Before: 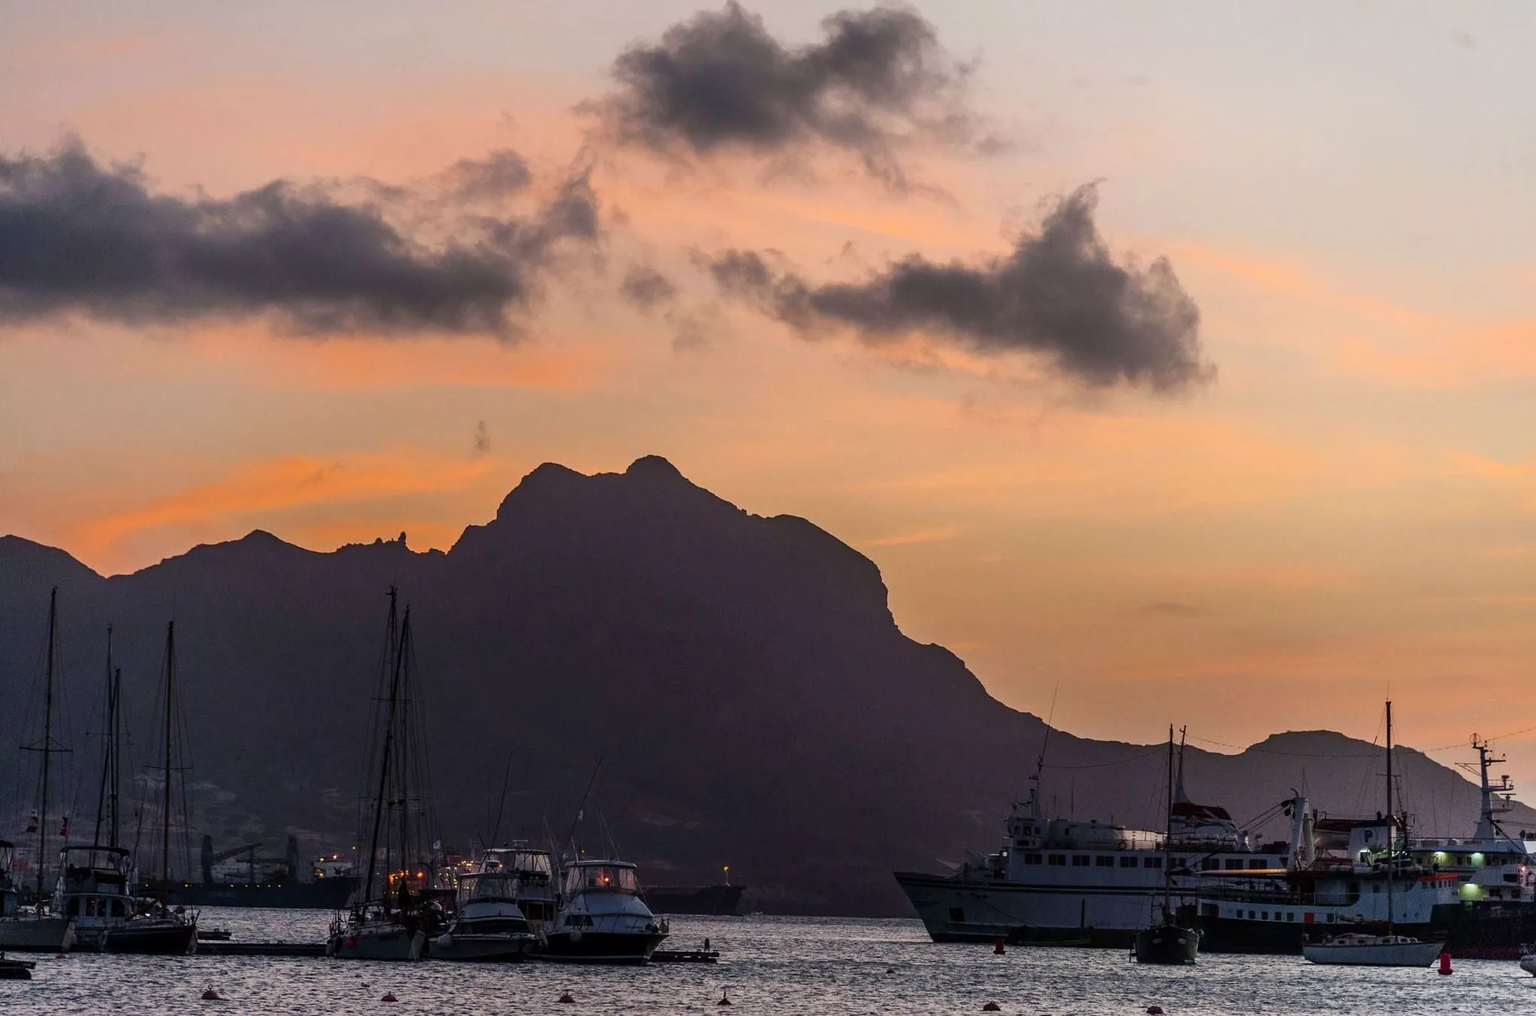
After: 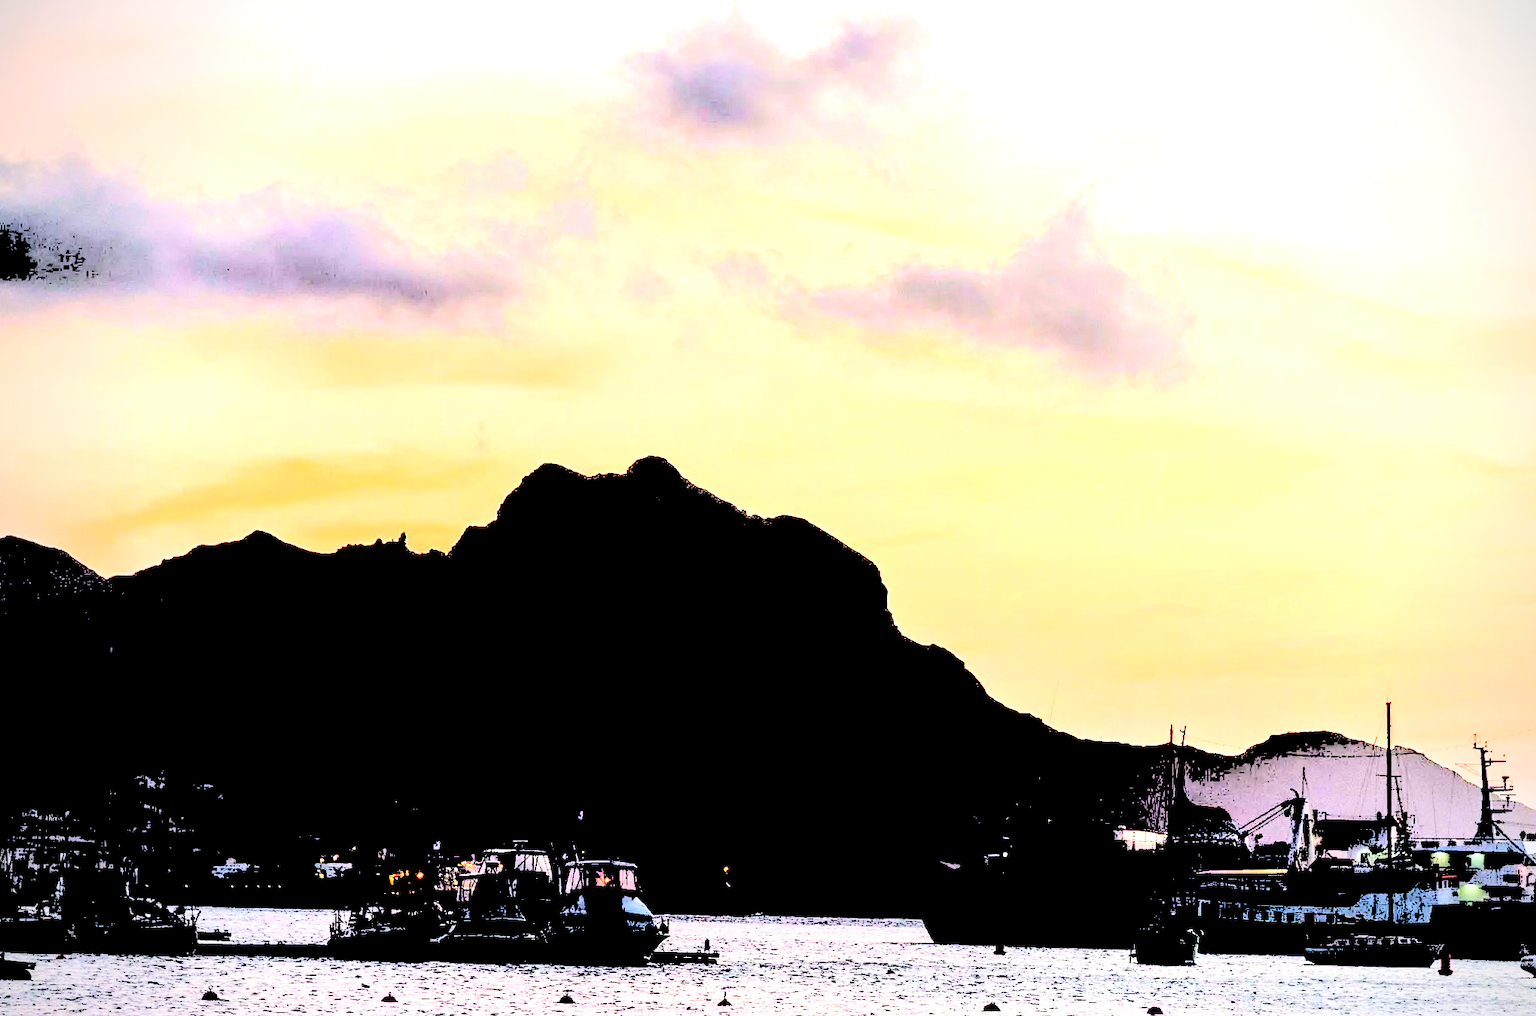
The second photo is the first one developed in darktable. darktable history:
levels: levels [0.246, 0.256, 0.506]
vignetting: on, module defaults
